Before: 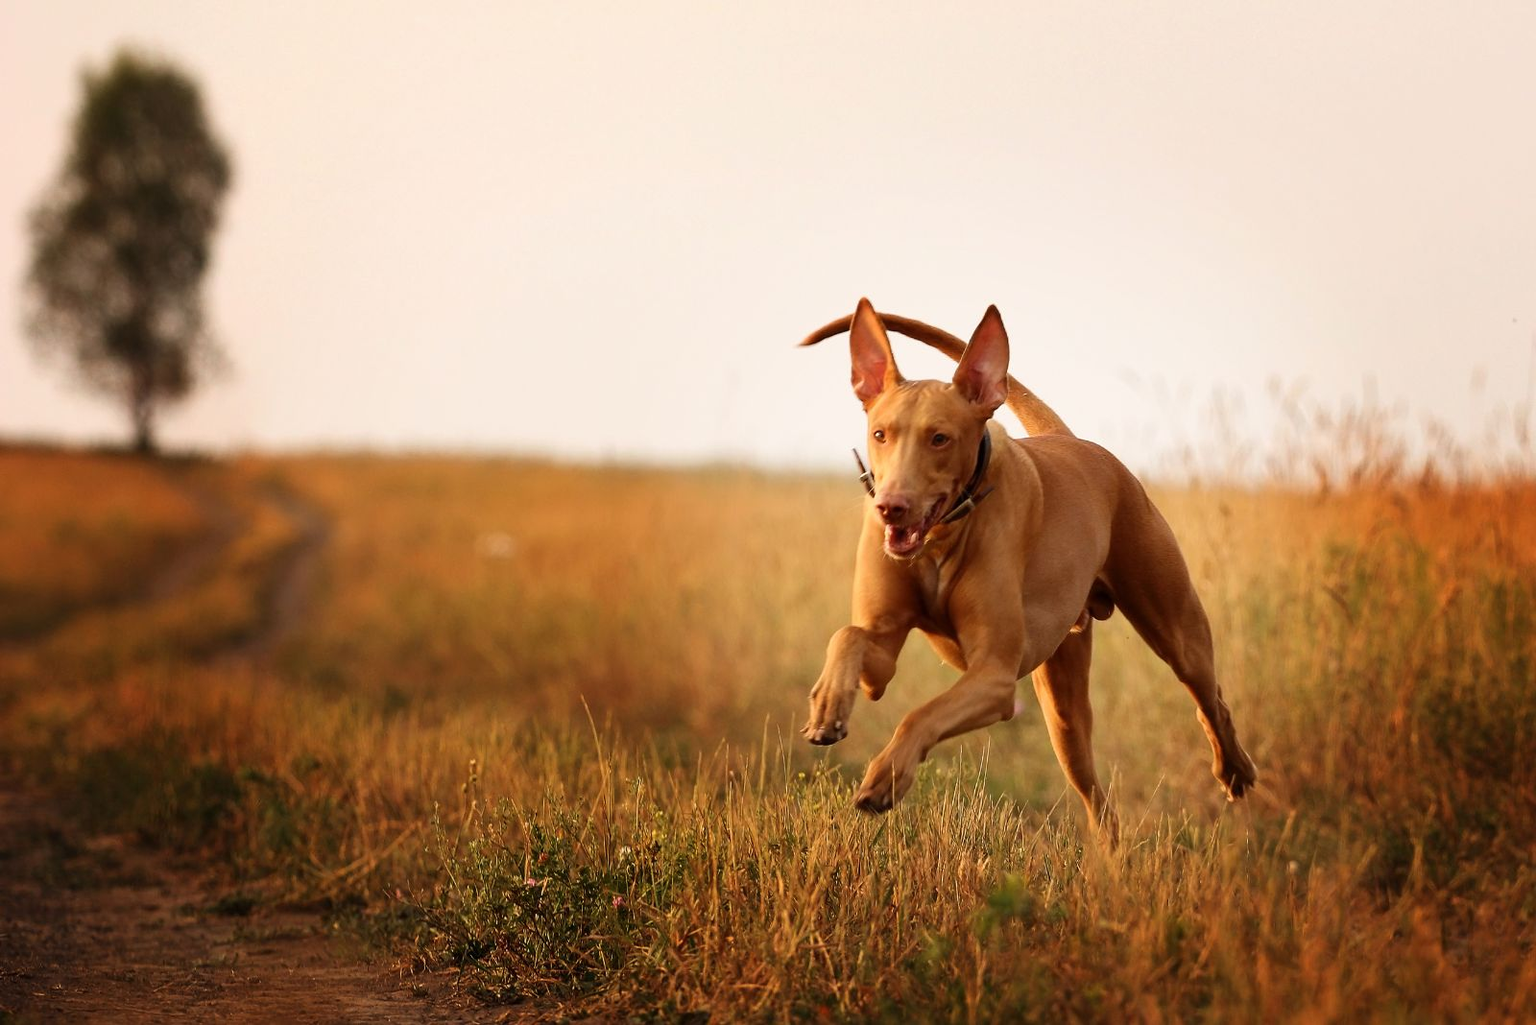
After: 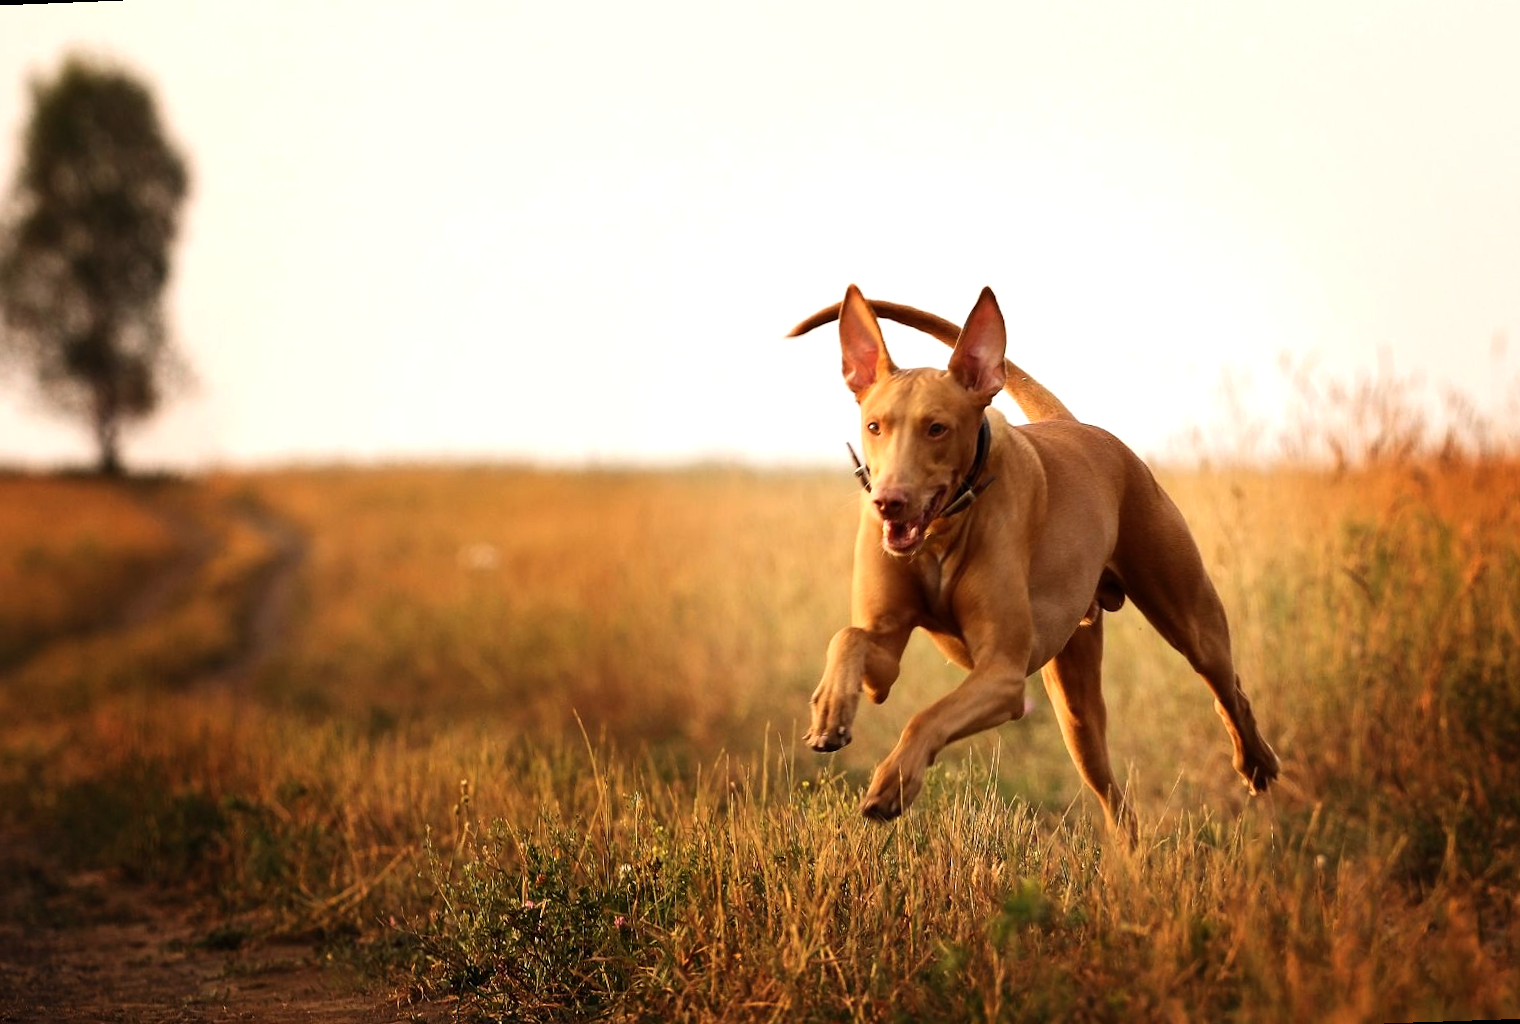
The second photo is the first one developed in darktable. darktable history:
tone equalizer: -8 EV -0.417 EV, -7 EV -0.389 EV, -6 EV -0.333 EV, -5 EV -0.222 EV, -3 EV 0.222 EV, -2 EV 0.333 EV, -1 EV 0.389 EV, +0 EV 0.417 EV, edges refinement/feathering 500, mask exposure compensation -1.57 EV, preserve details no
rotate and perspective: rotation -2.12°, lens shift (vertical) 0.009, lens shift (horizontal) -0.008, automatic cropping original format, crop left 0.036, crop right 0.964, crop top 0.05, crop bottom 0.959
